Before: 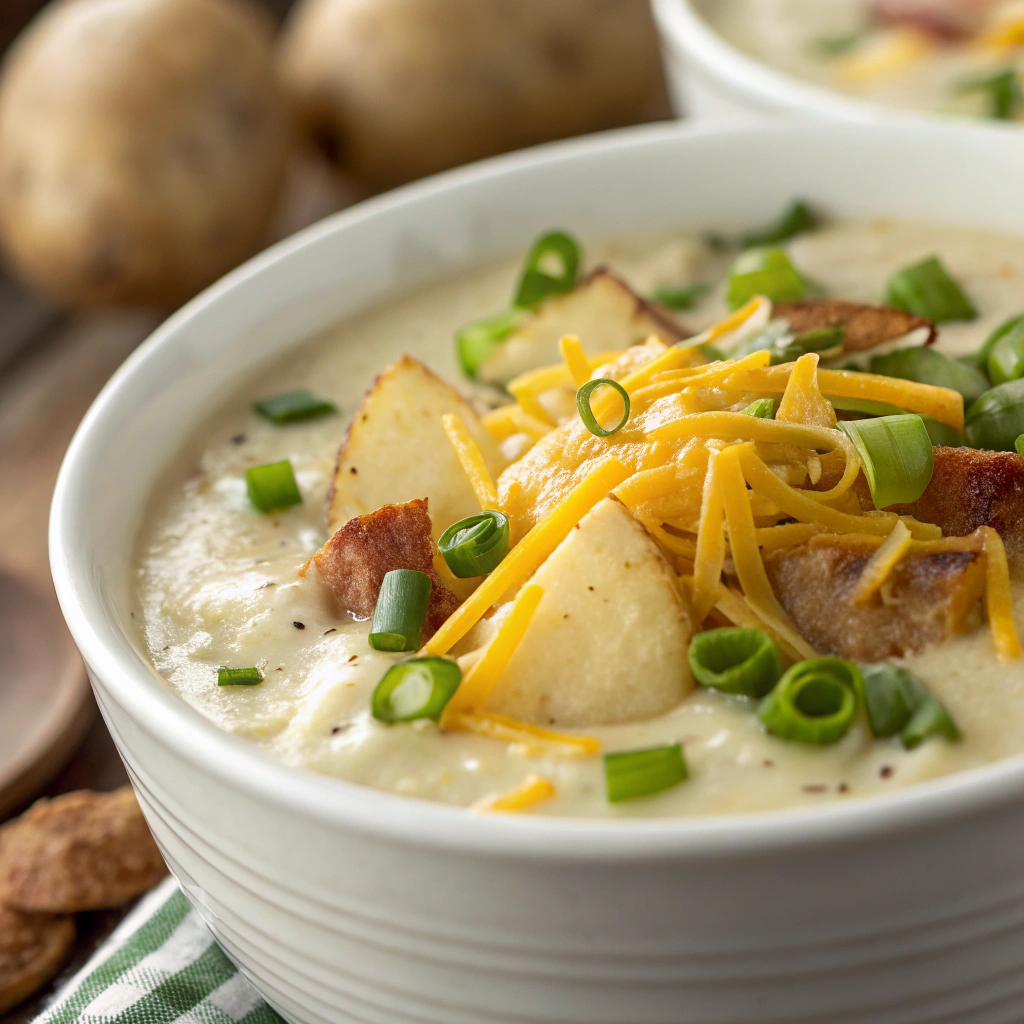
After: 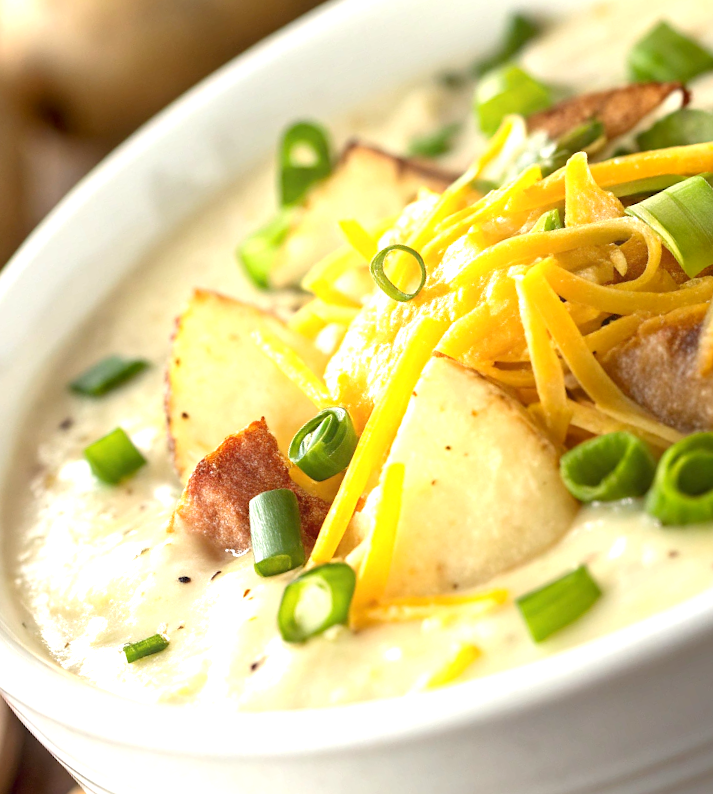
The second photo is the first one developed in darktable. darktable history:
crop and rotate: angle 19.38°, left 6.758%, right 4.351%, bottom 1.106%
exposure: black level correction 0.001, exposure 0.954 EV, compensate exposure bias true, compensate highlight preservation false
